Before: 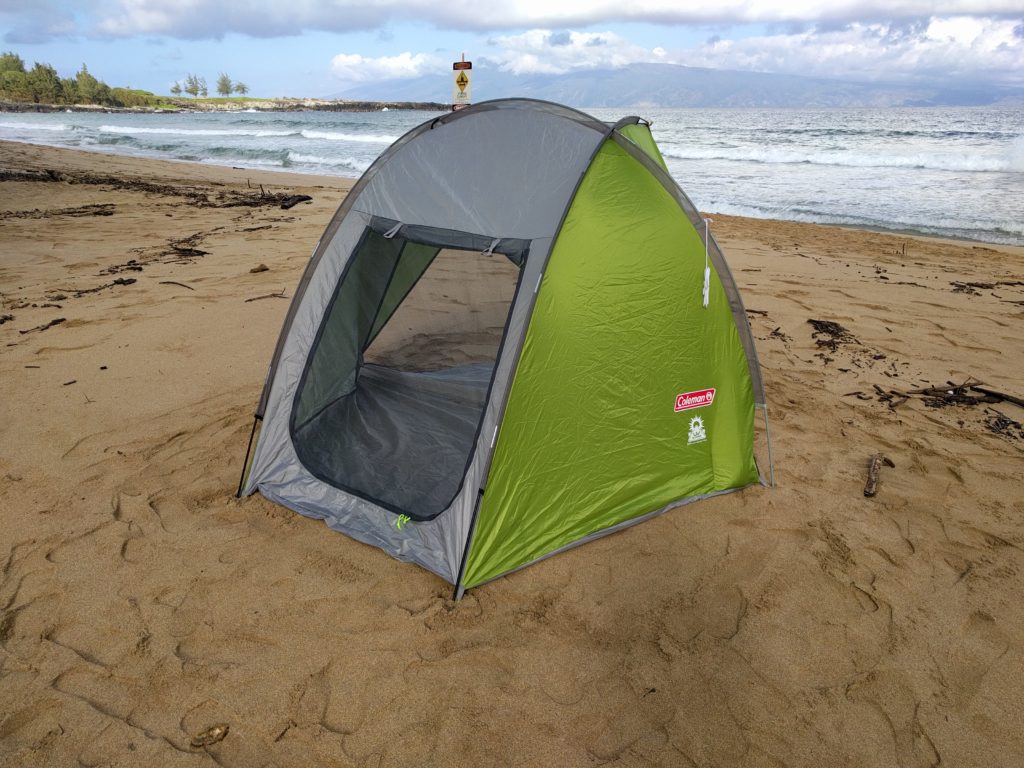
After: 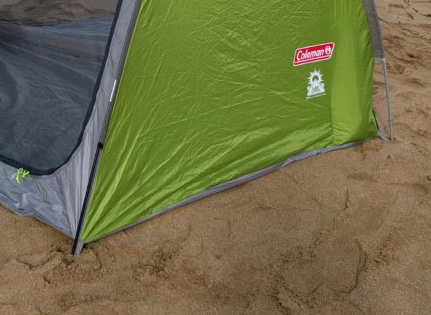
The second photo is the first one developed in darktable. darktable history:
color calibration: illuminant as shot in camera, x 0.358, y 0.373, temperature 4628.91 K
crop: left 37.221%, top 45.169%, right 20.63%, bottom 13.777%
